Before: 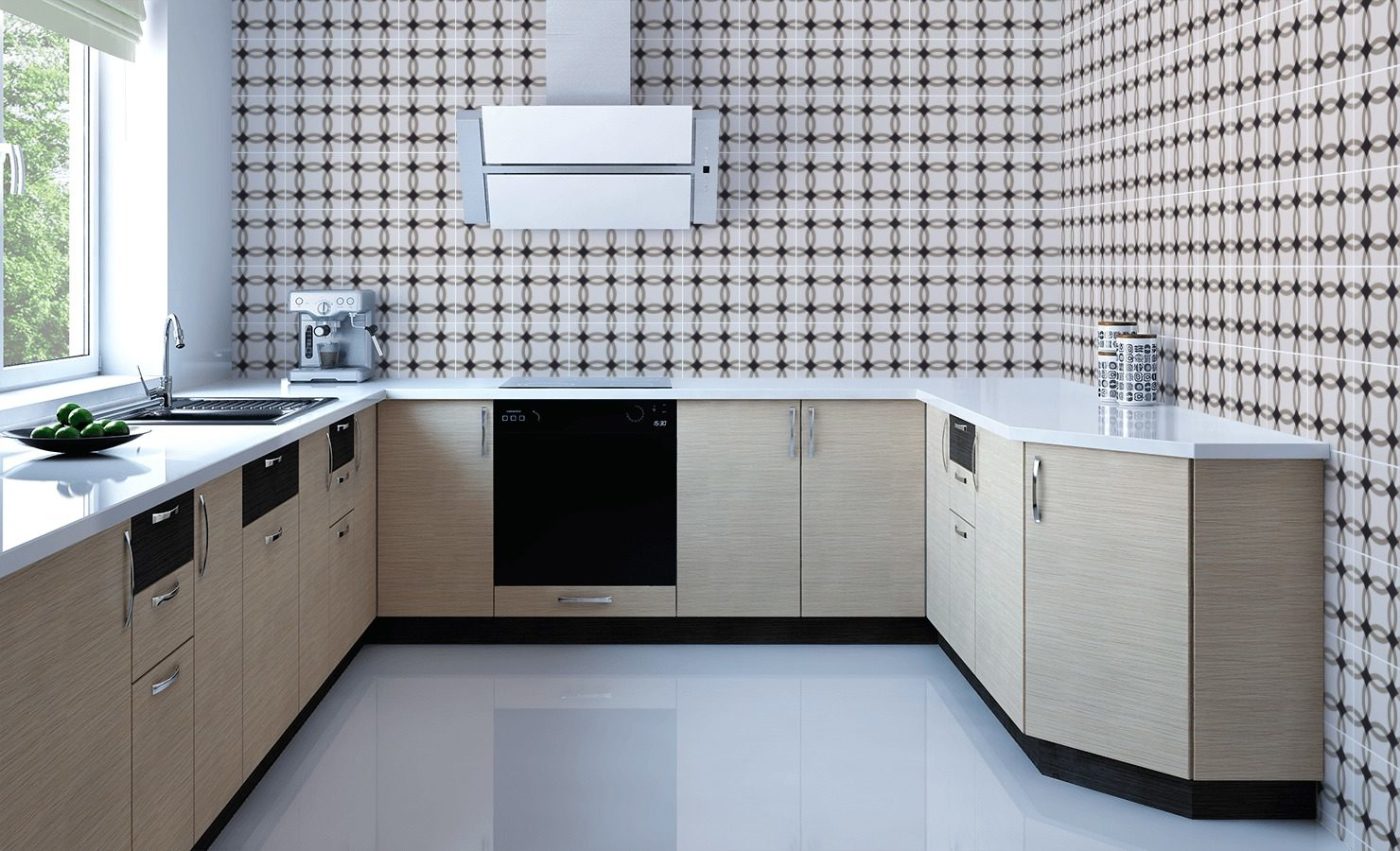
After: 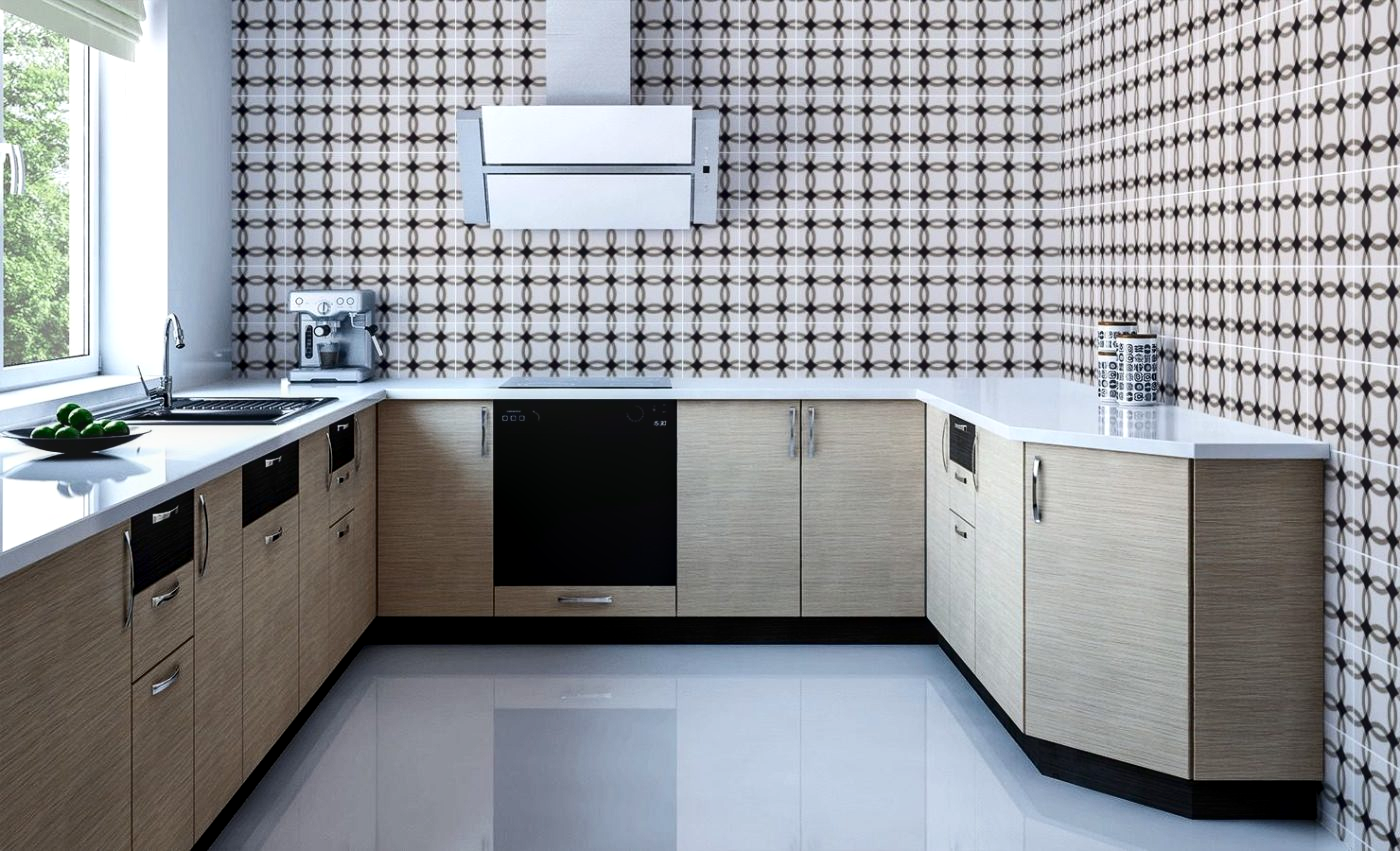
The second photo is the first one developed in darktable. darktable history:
local contrast: on, module defaults
contrast brightness saturation: contrast 0.201, brightness -0.112, saturation 0.096
